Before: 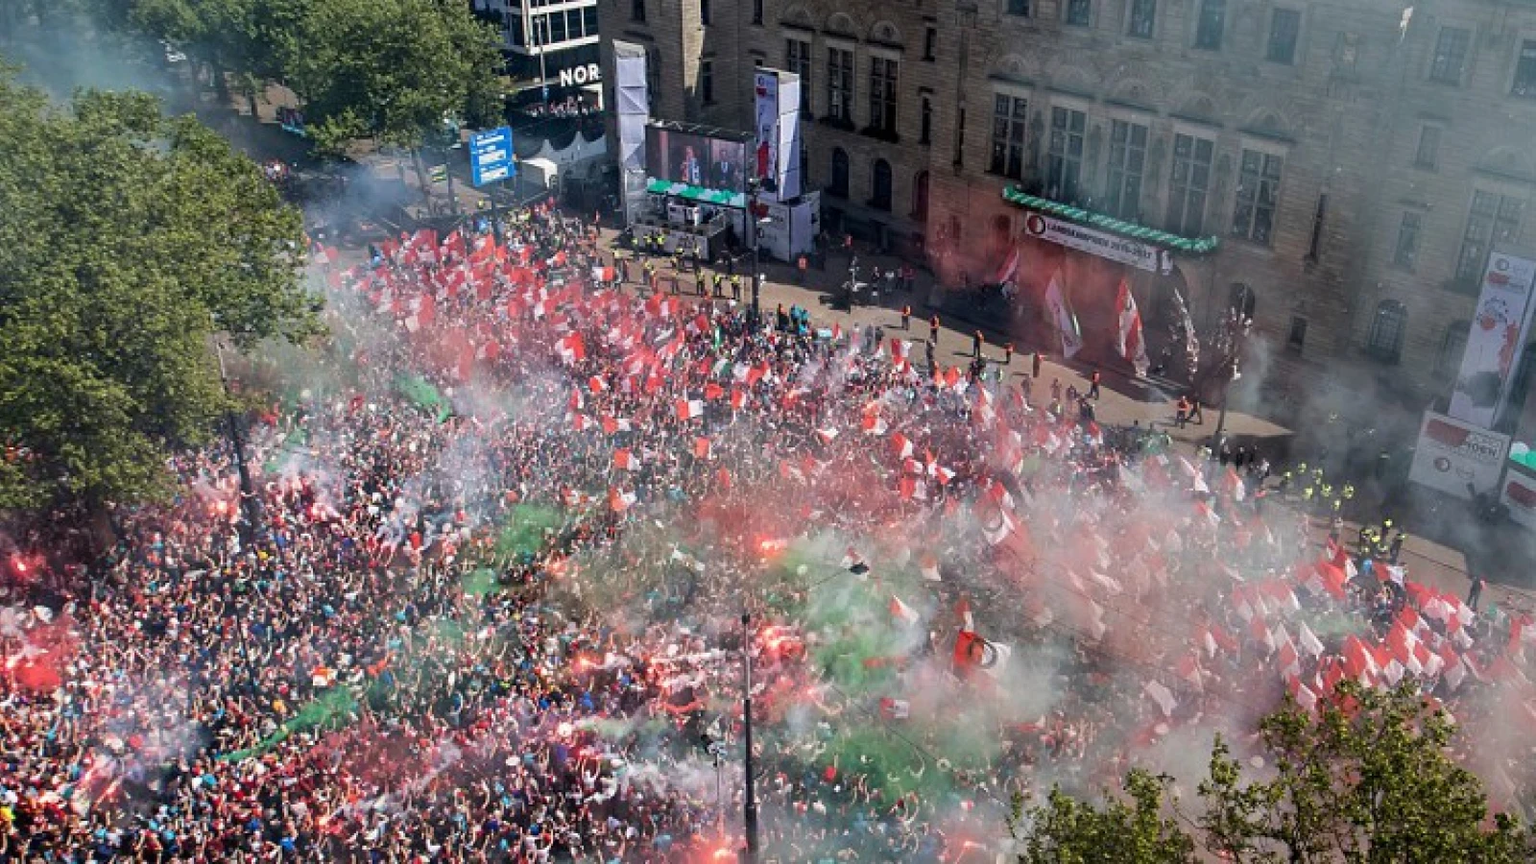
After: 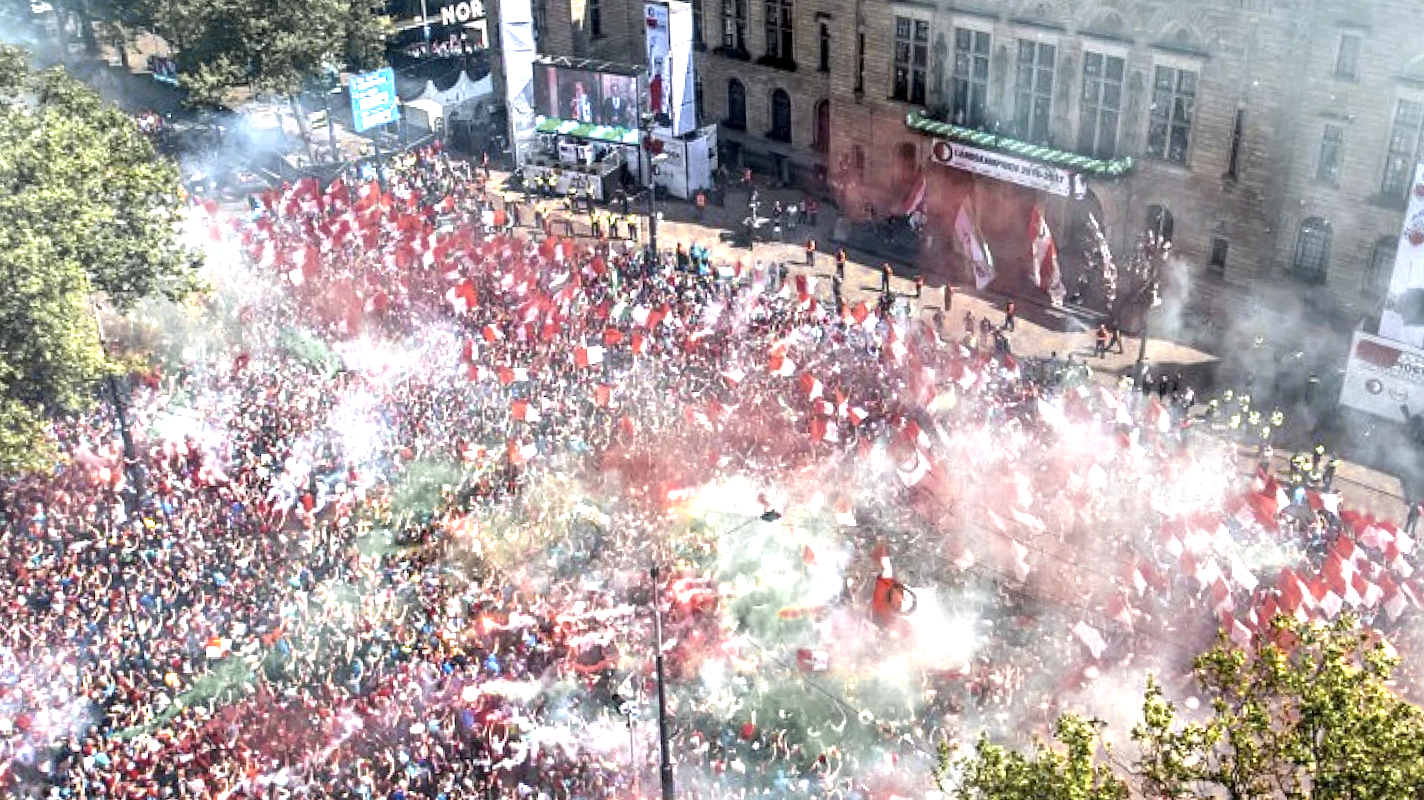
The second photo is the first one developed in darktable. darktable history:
color zones: curves: ch0 [(0.004, 0.306) (0.107, 0.448) (0.252, 0.656) (0.41, 0.398) (0.595, 0.515) (0.768, 0.628)]; ch1 [(0.07, 0.323) (0.151, 0.452) (0.252, 0.608) (0.346, 0.221) (0.463, 0.189) (0.61, 0.368) (0.735, 0.395) (0.921, 0.412)]; ch2 [(0, 0.476) (0.132, 0.512) (0.243, 0.512) (0.397, 0.48) (0.522, 0.376) (0.634, 0.536) (0.761, 0.46)]
local contrast: on, module defaults
exposure: black level correction 0, exposure 1.45 EV, compensate highlight preservation false
crop and rotate: angle 1.97°, left 5.554%, top 5.673%
